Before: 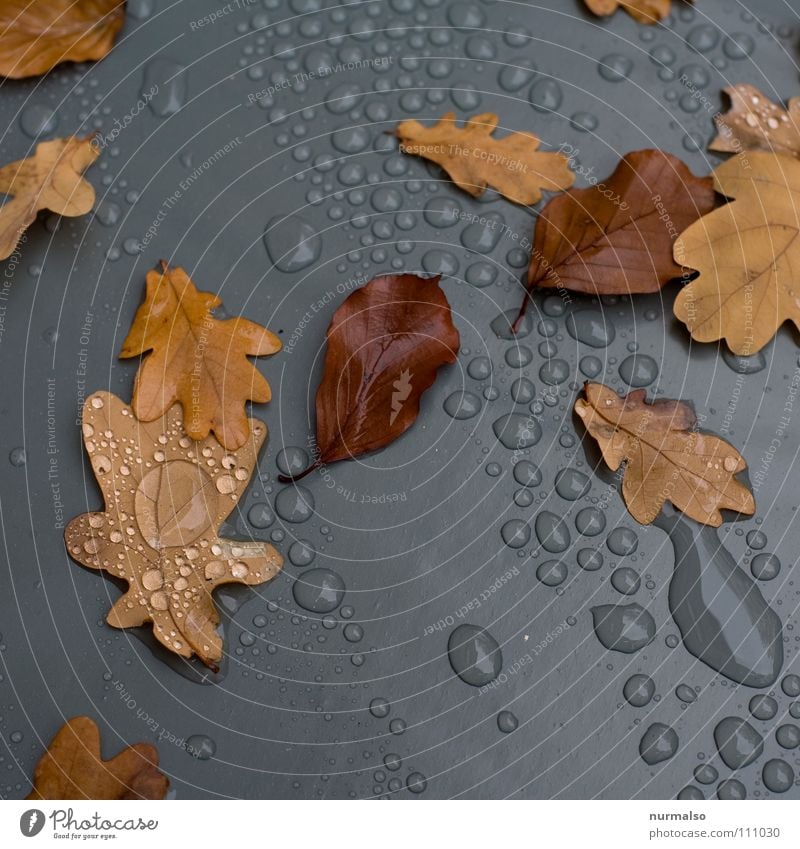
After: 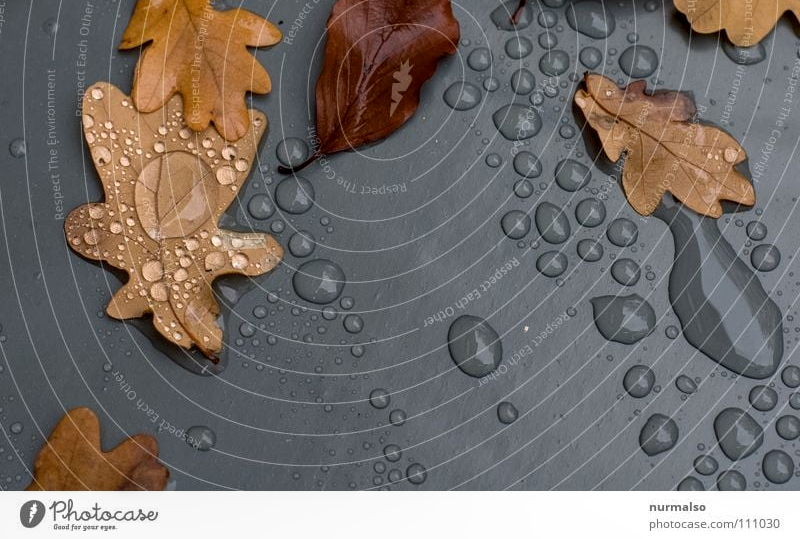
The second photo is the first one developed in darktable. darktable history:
crop and rotate: top 36.464%
local contrast: highlights 27%, detail 130%
